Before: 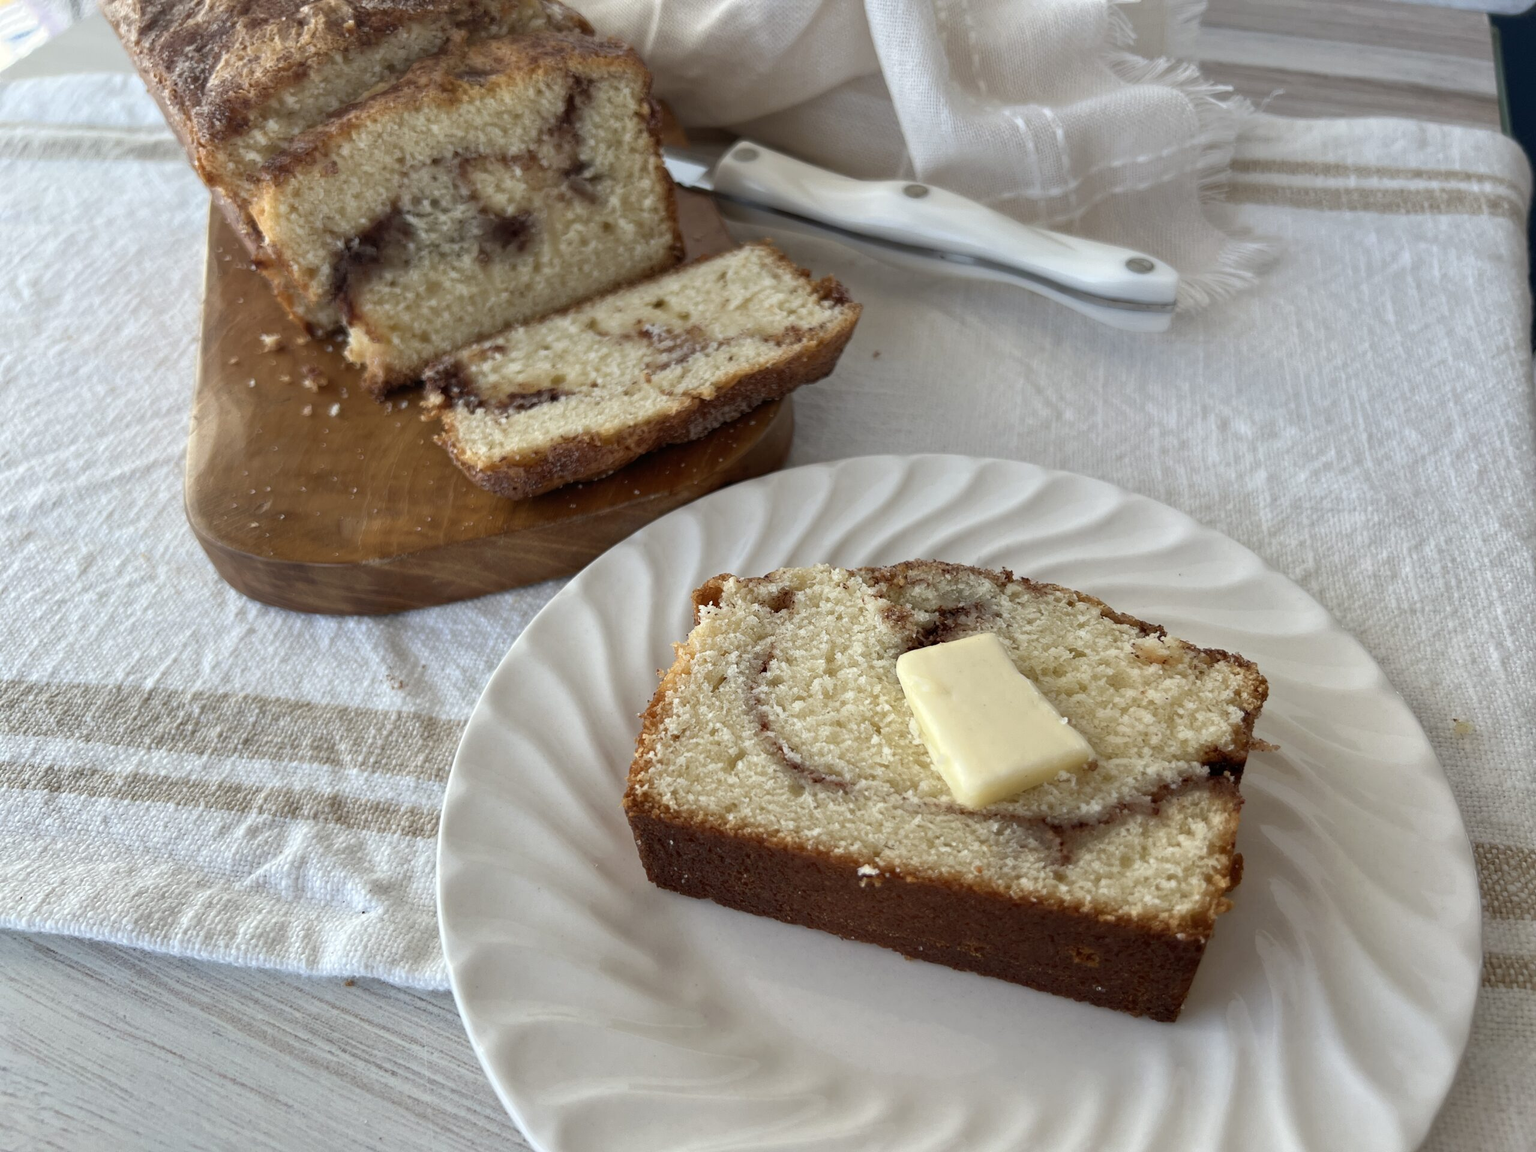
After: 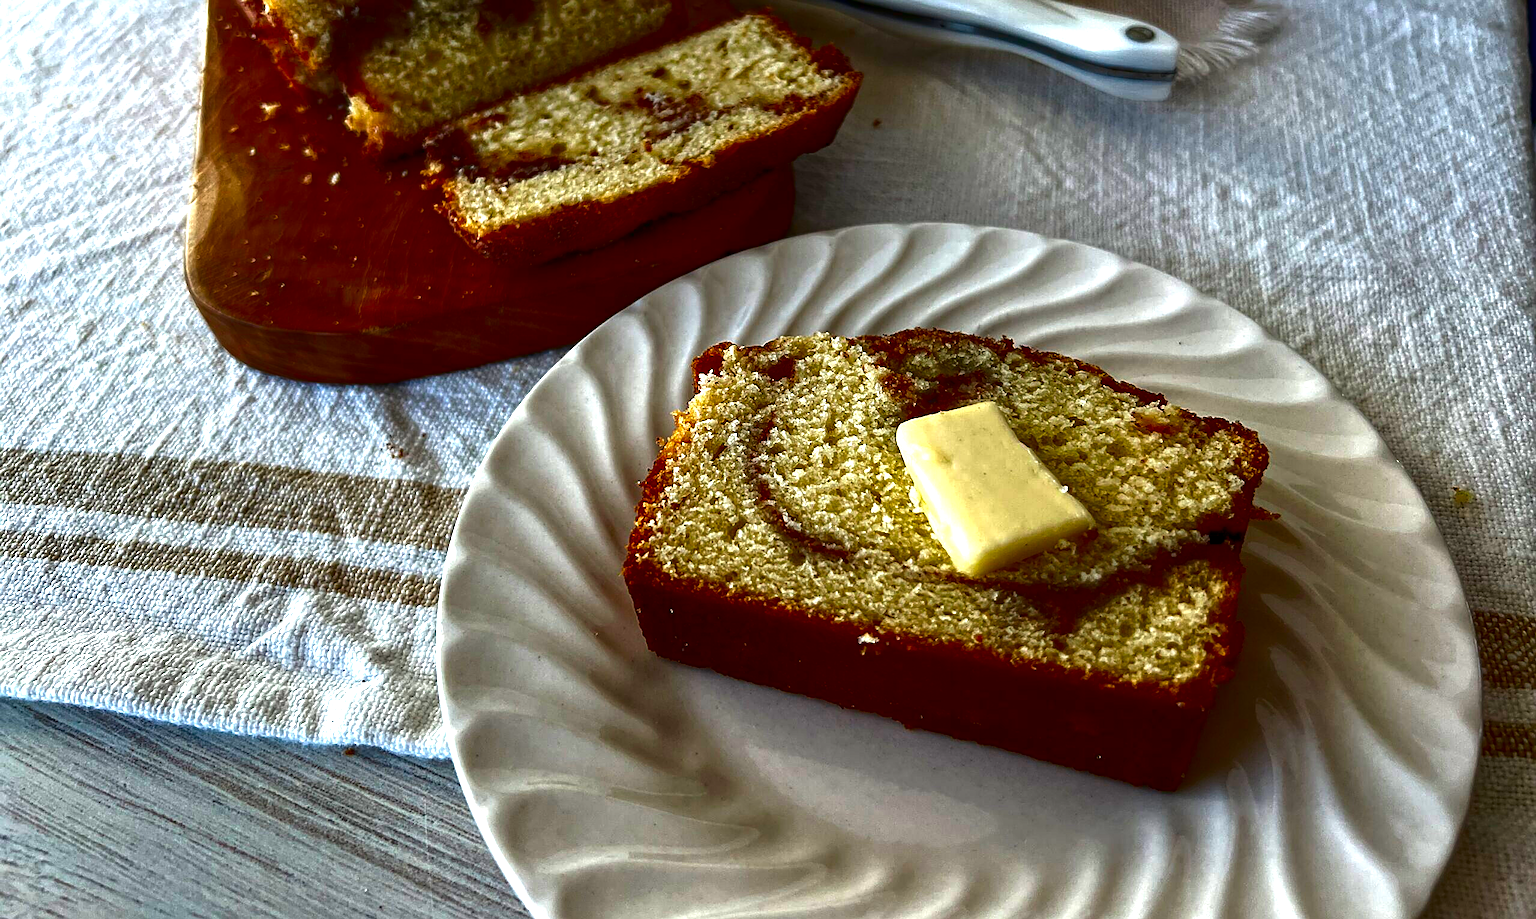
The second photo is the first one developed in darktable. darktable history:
sharpen: on, module defaults
exposure: exposure 0.572 EV, compensate highlight preservation false
contrast brightness saturation: brightness -0.992, saturation 0.983
crop and rotate: top 20.125%
local contrast: on, module defaults
